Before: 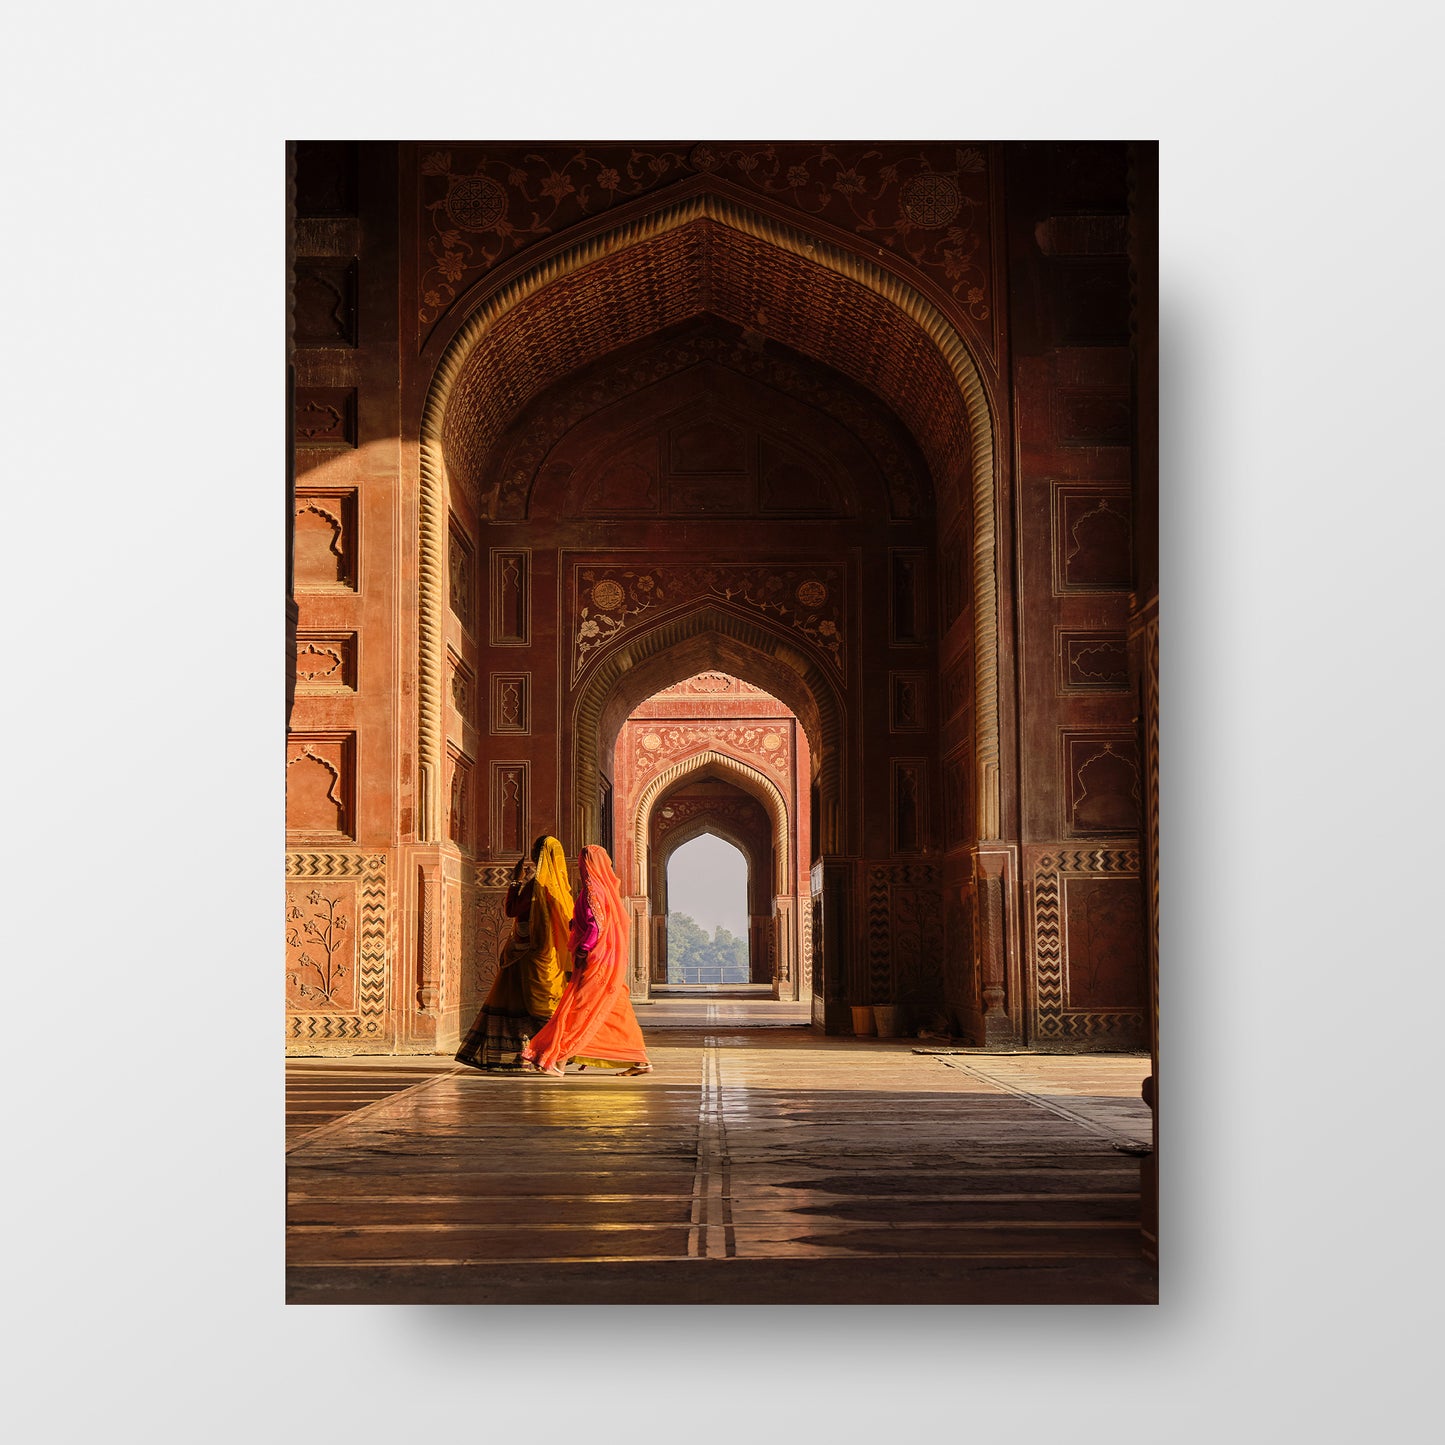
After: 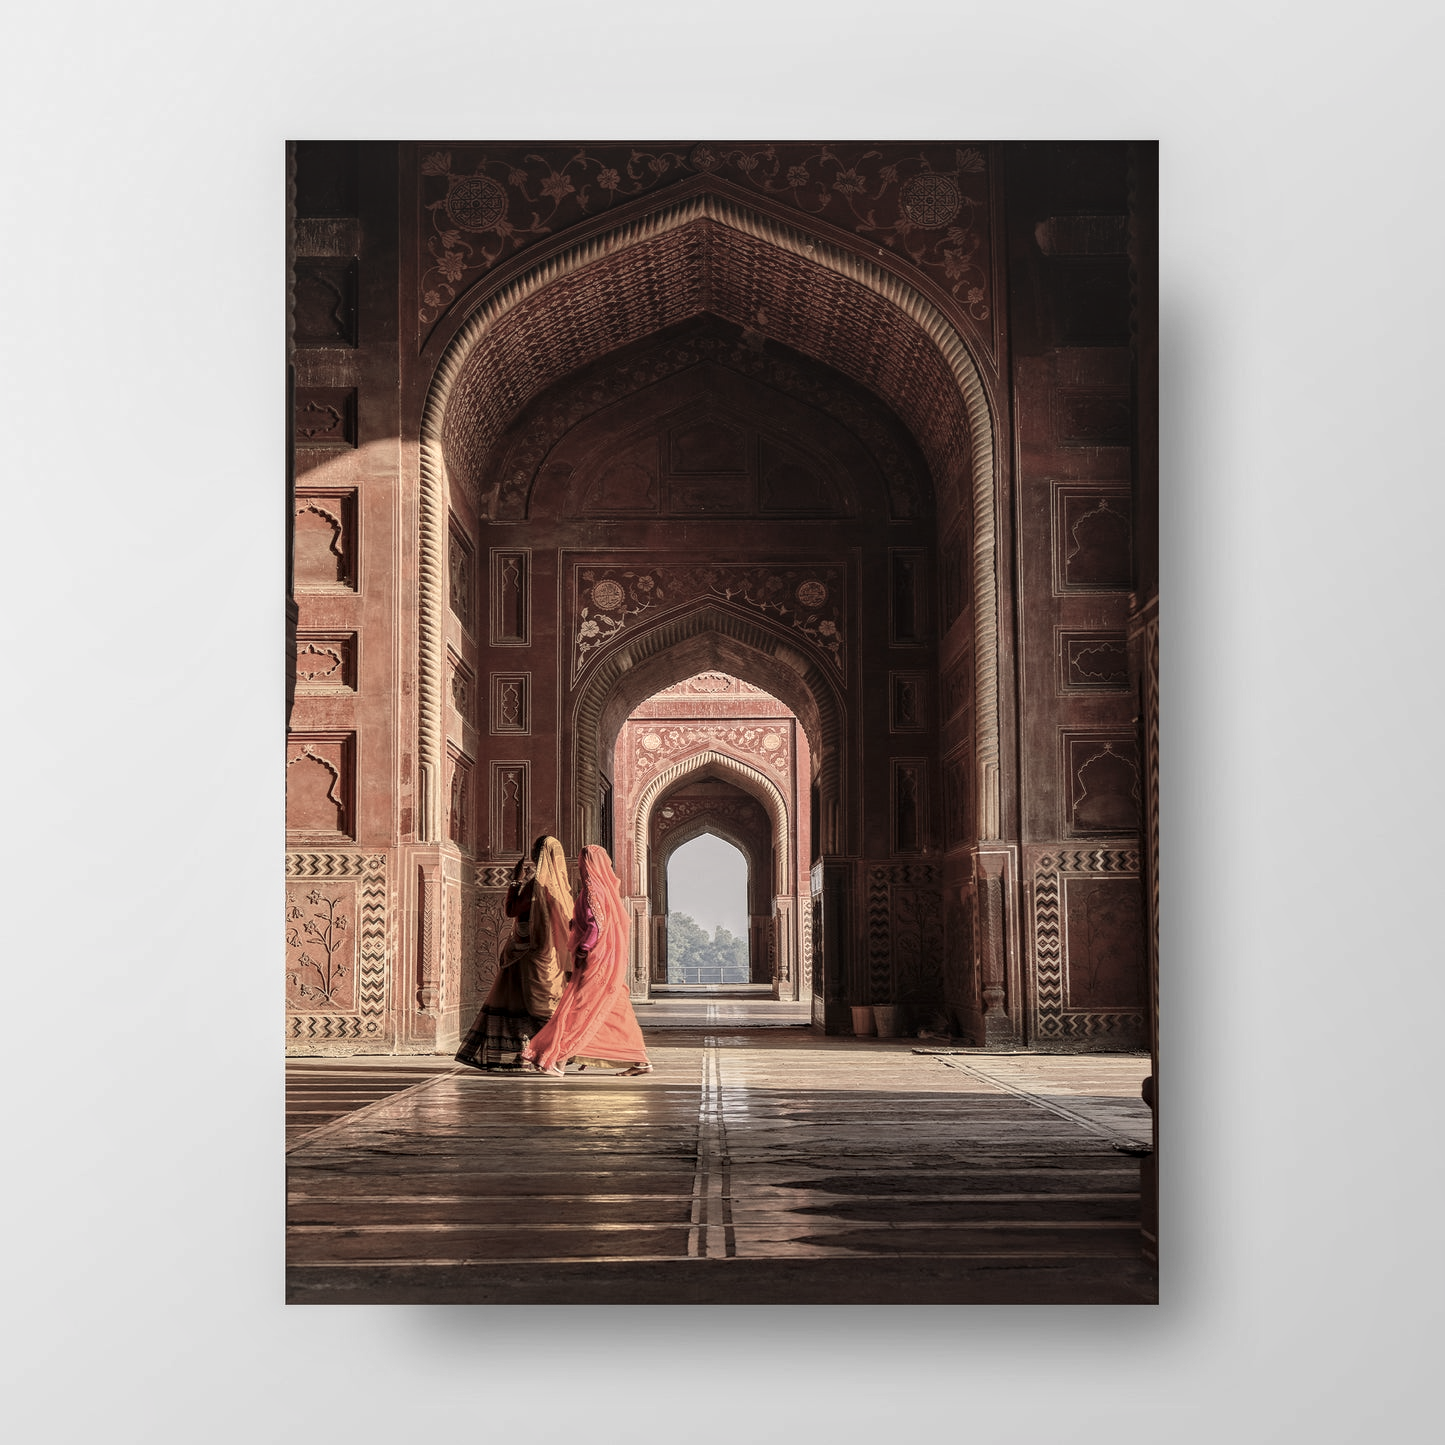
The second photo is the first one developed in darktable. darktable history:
color balance rgb: linear chroma grading › global chroma -16.06%, perceptual saturation grading › global saturation -32.85%, global vibrance -23.56%
local contrast: detail 130%
